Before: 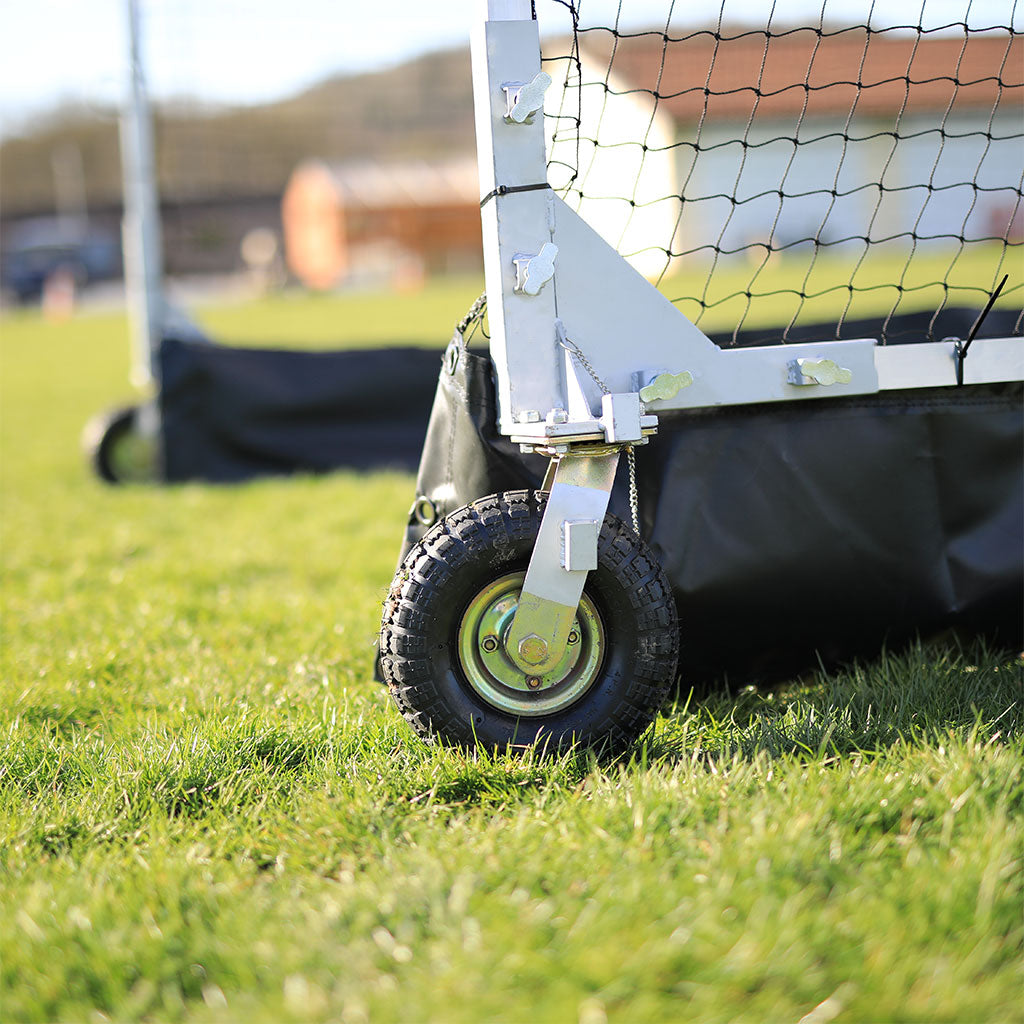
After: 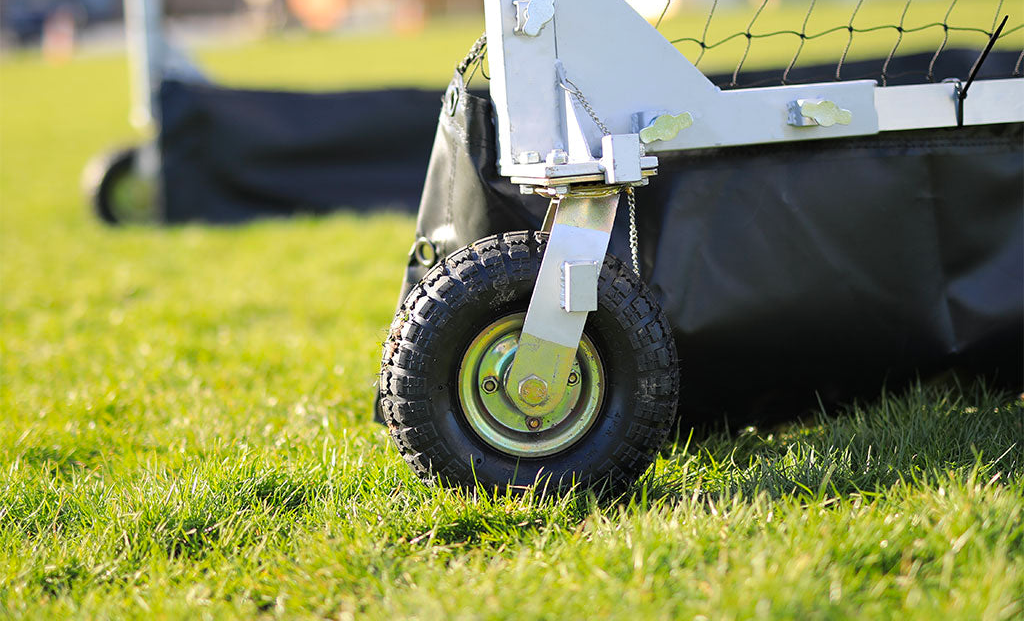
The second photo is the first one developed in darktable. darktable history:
crop and rotate: top 25.357%, bottom 13.942%
color balance: output saturation 110%
